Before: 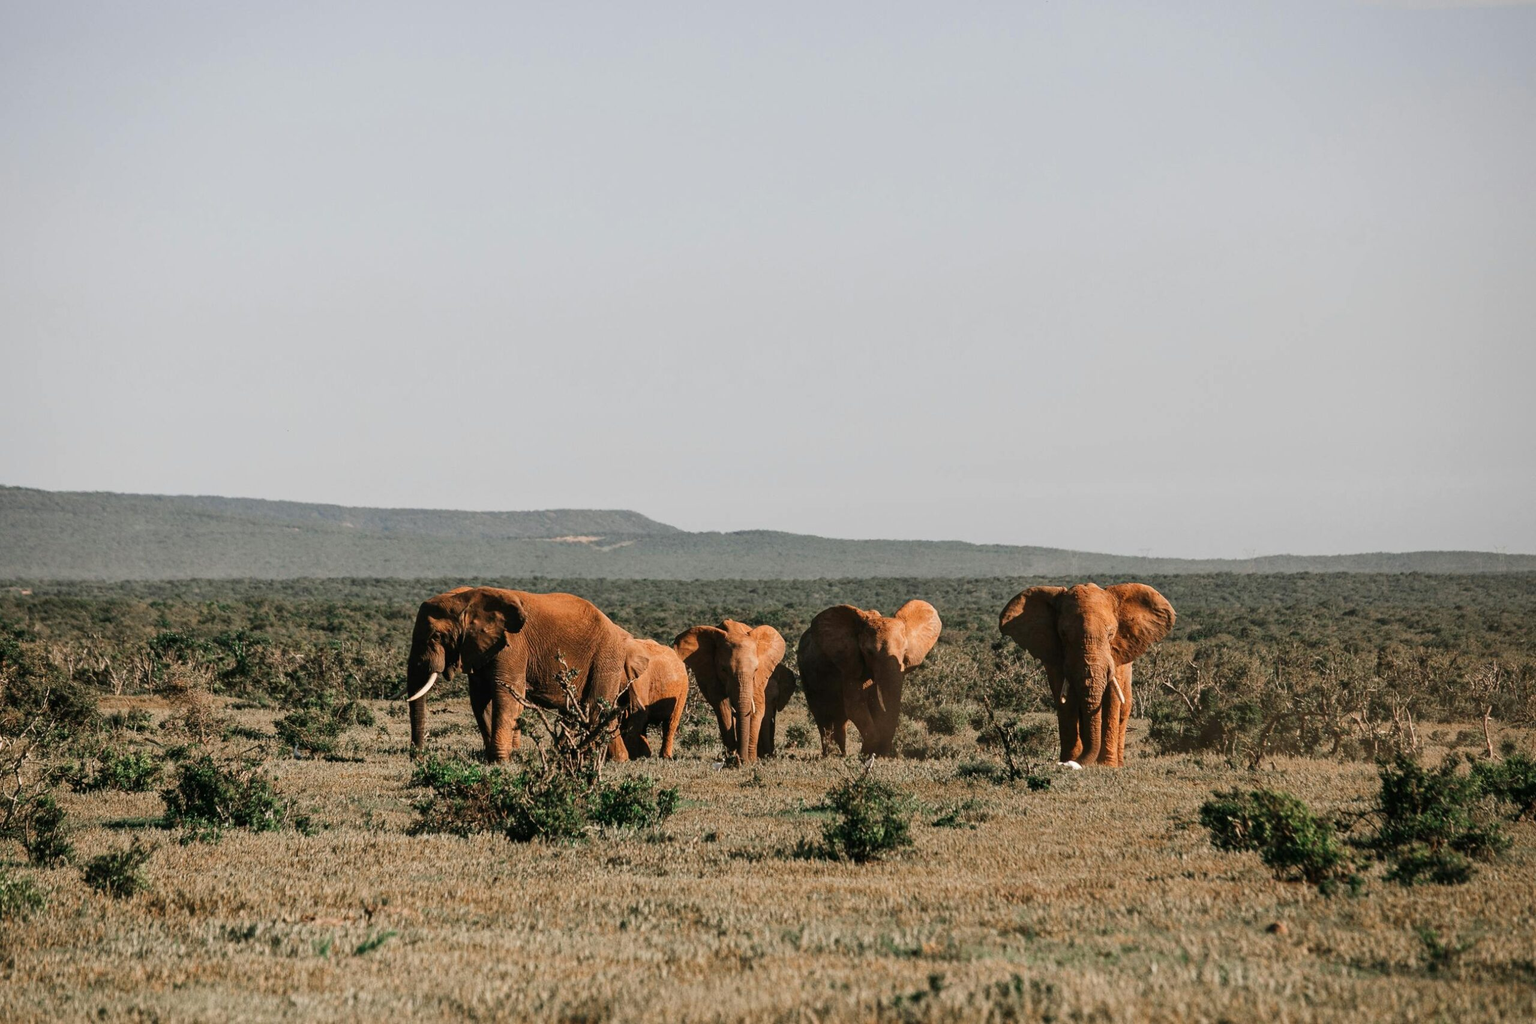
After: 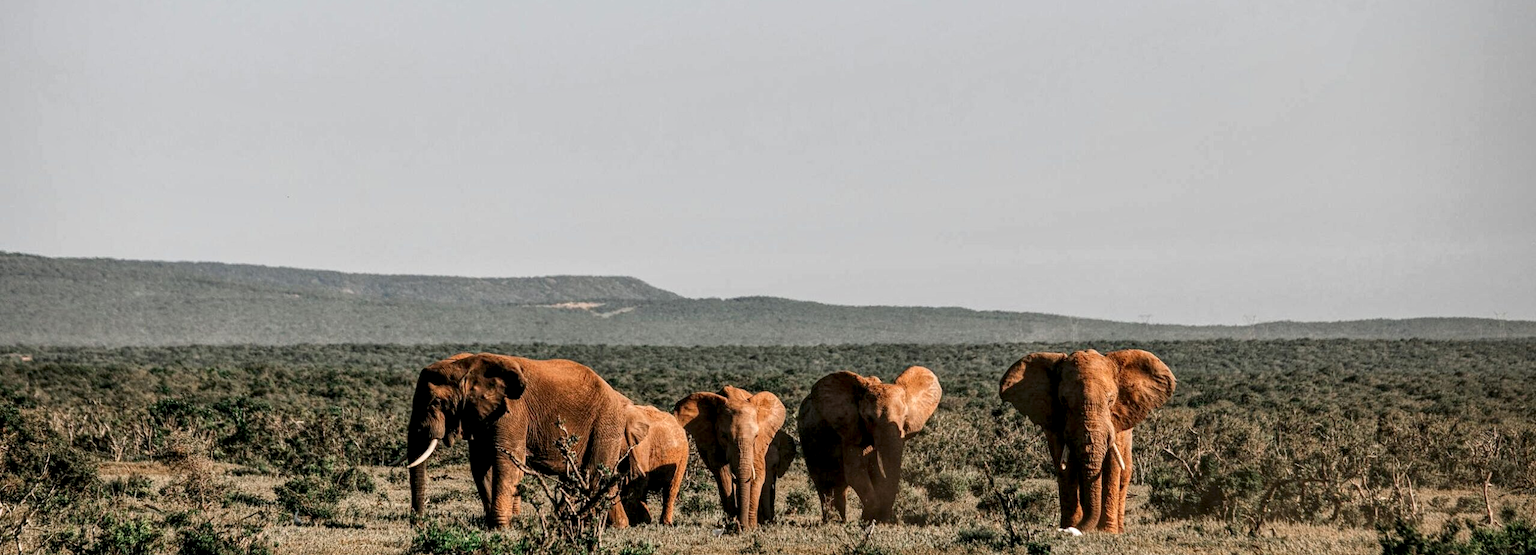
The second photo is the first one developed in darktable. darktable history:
local contrast: highlights 103%, shadows 102%, detail 199%, midtone range 0.2
crop and rotate: top 22.867%, bottom 22.894%
exposure: exposure -0.01 EV, compensate exposure bias true, compensate highlight preservation false
